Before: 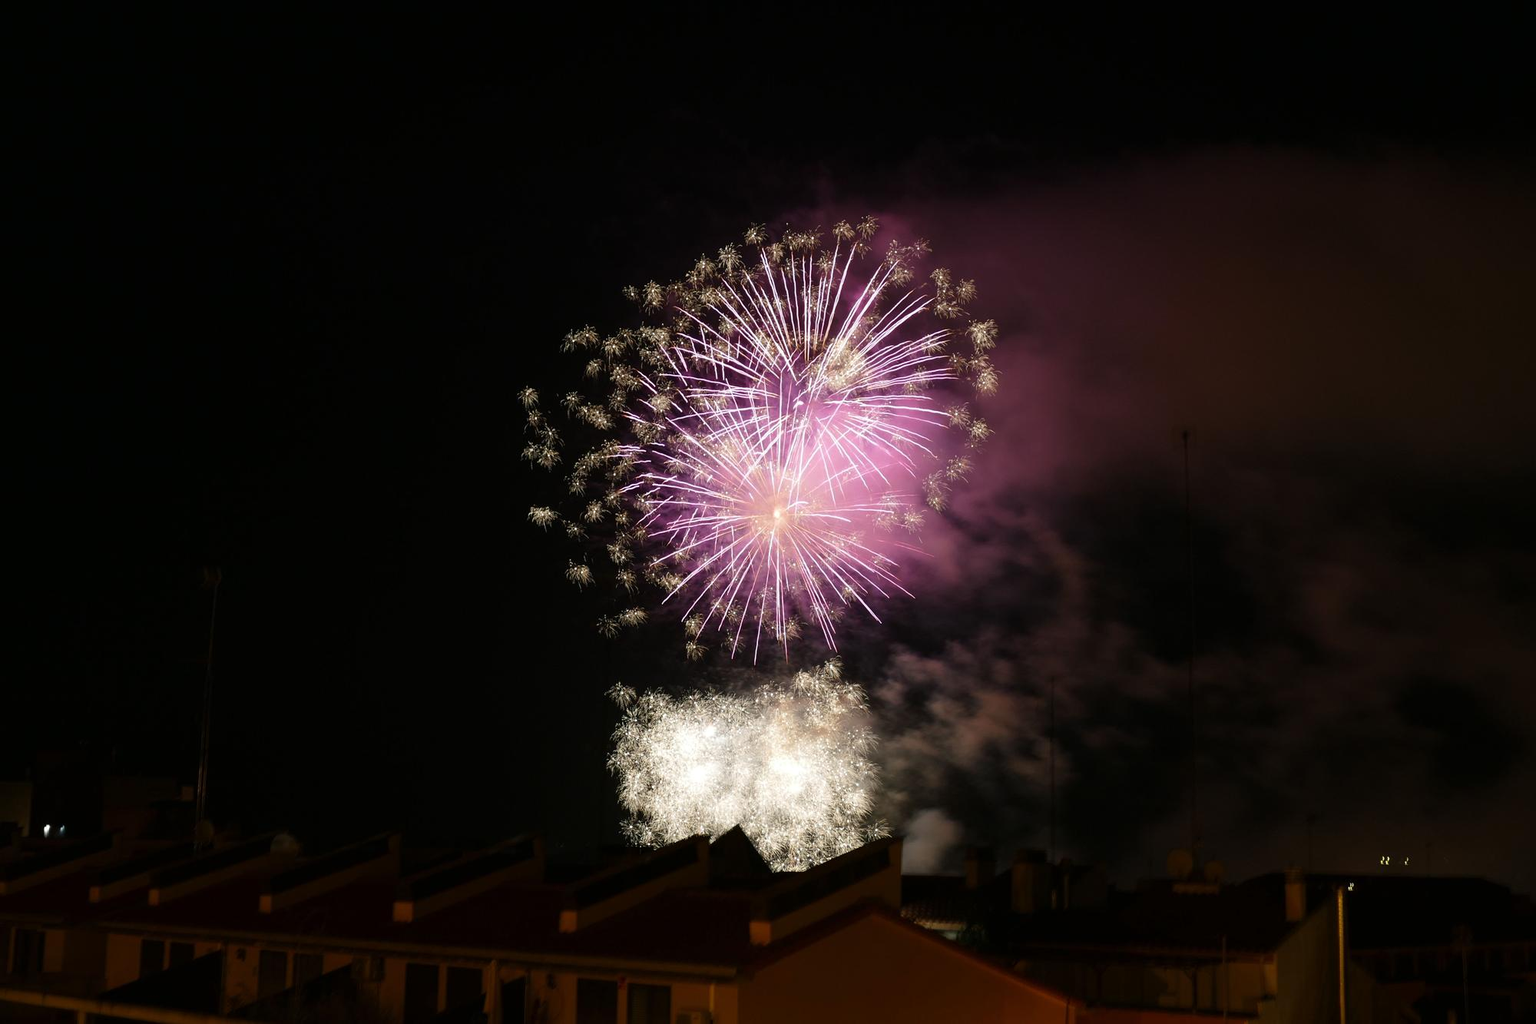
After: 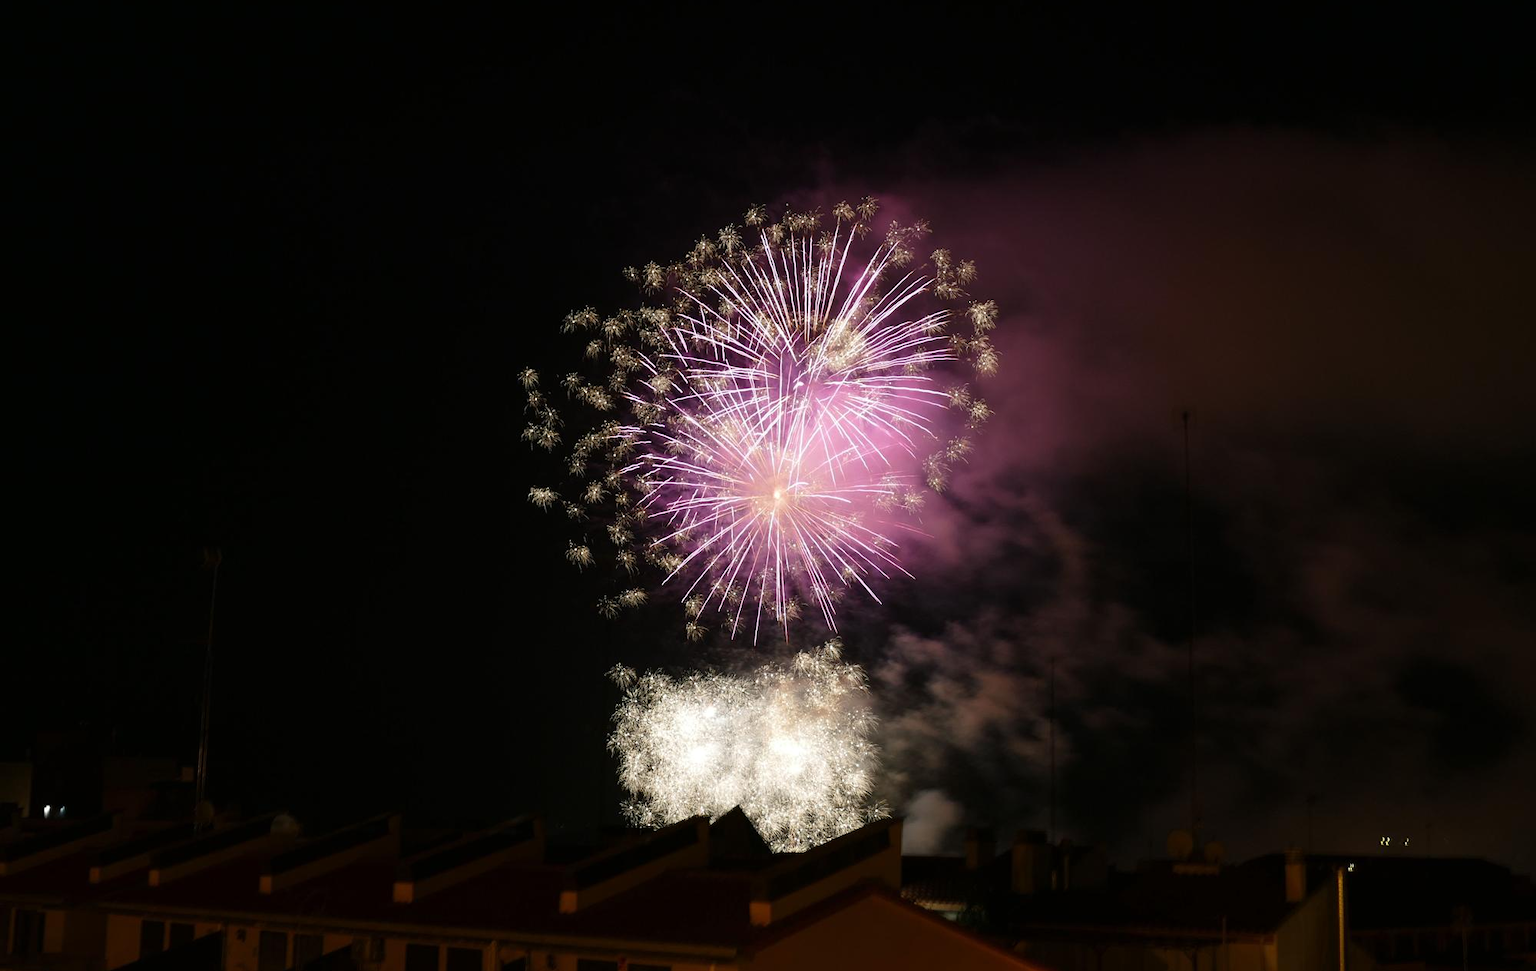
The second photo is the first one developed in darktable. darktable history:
crop and rotate: top 1.949%, bottom 3.149%
